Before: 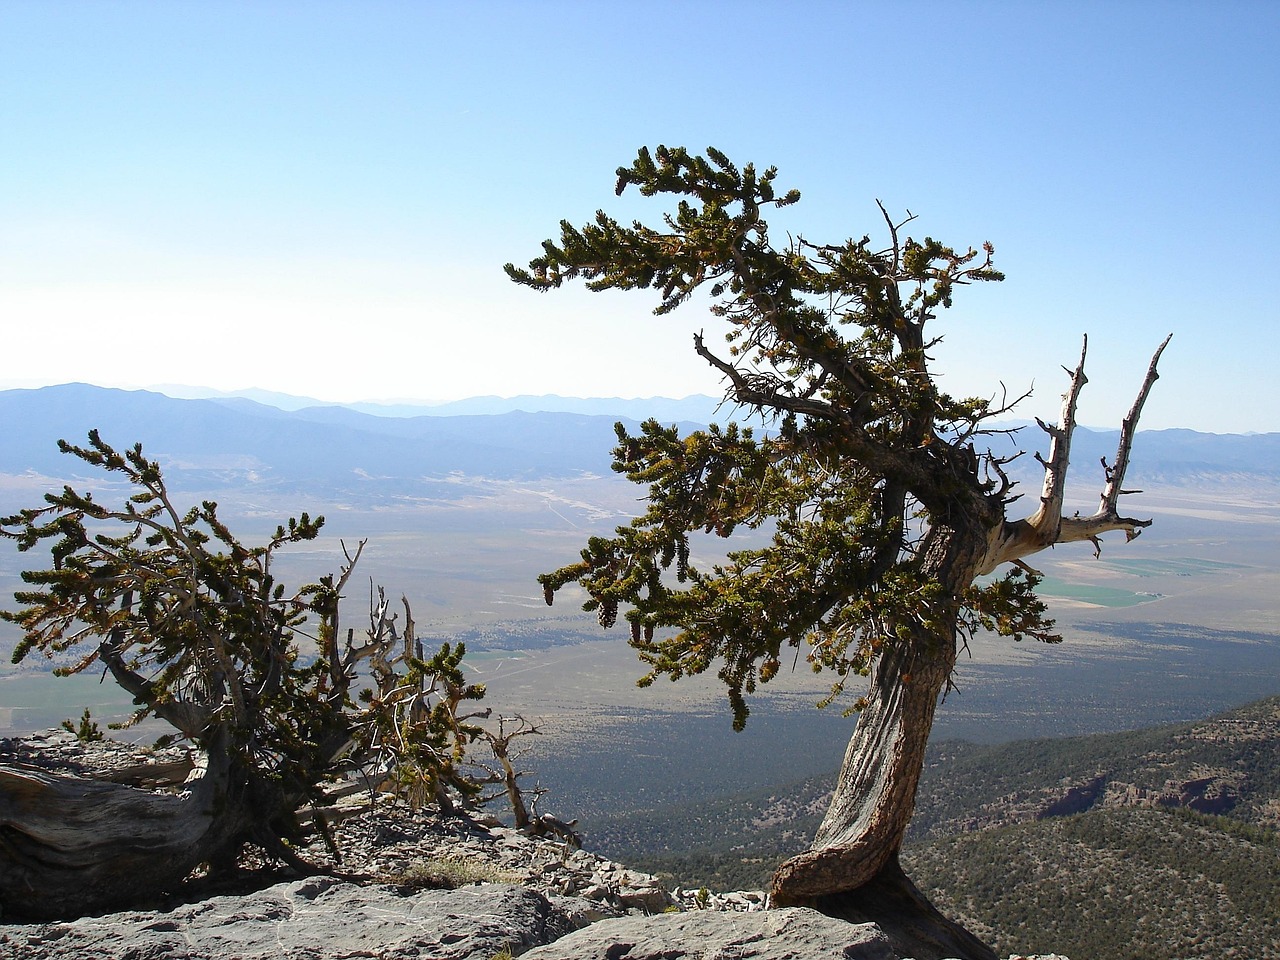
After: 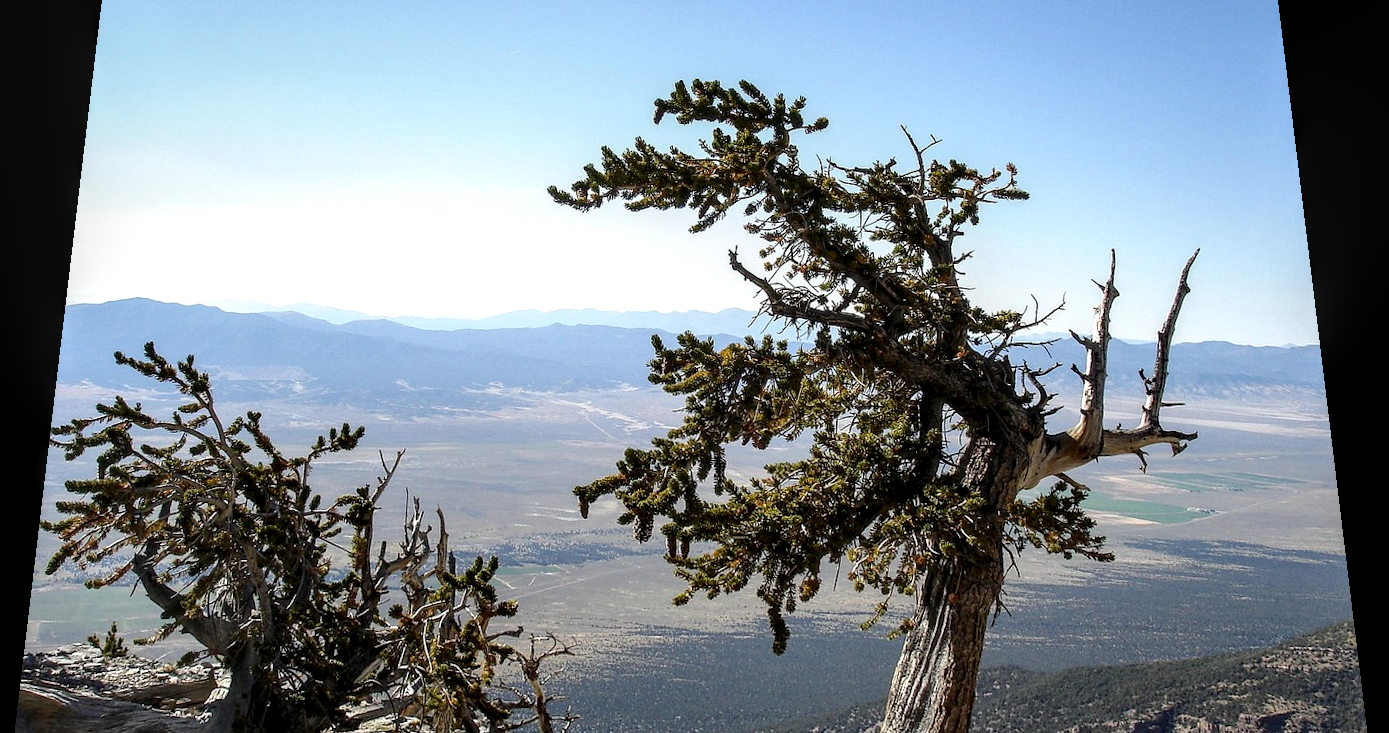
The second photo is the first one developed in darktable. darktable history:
local contrast: highlights 60%, shadows 60%, detail 160%
rotate and perspective: rotation 0.128°, lens shift (vertical) -0.181, lens shift (horizontal) -0.044, shear 0.001, automatic cropping off
crop: left 0.387%, top 5.469%, bottom 19.809%
